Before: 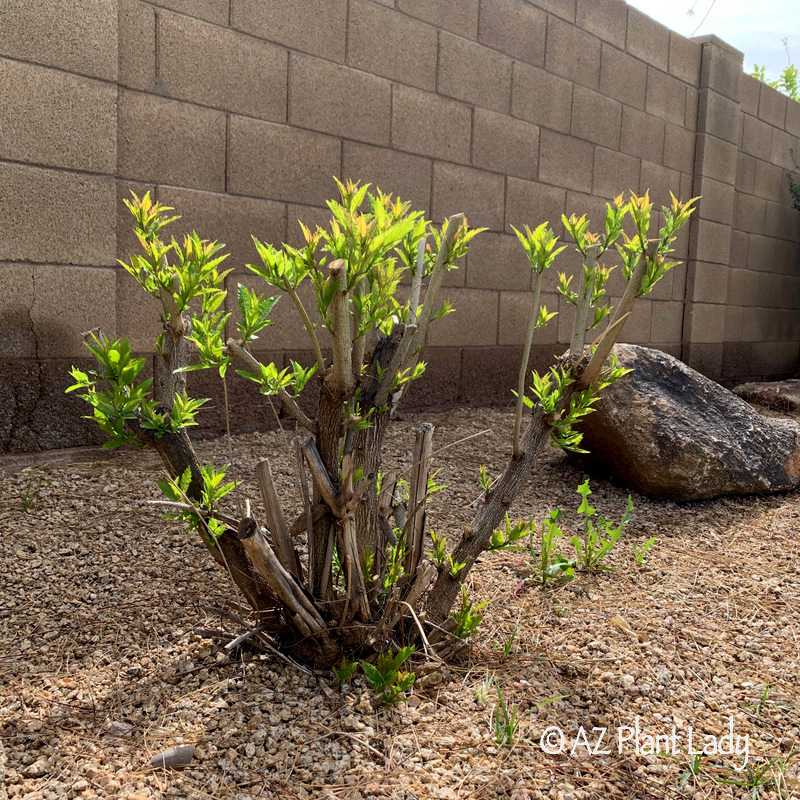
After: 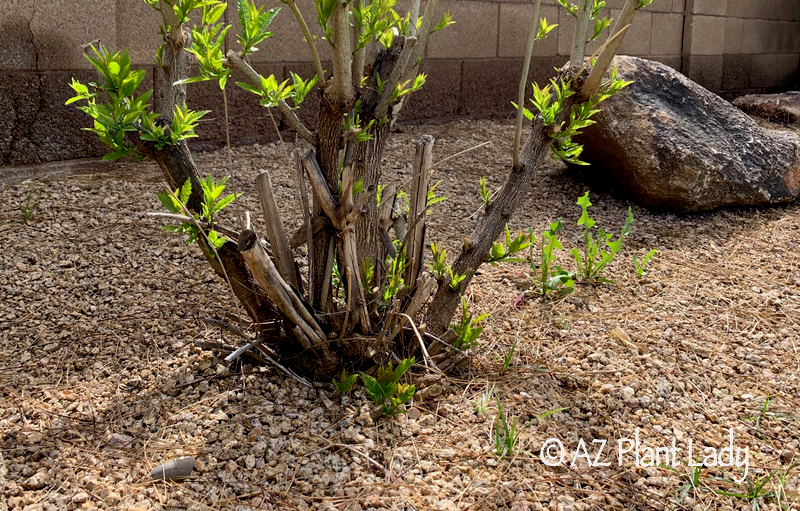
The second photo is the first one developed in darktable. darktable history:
crop and rotate: top 36.034%
shadows and highlights: low approximation 0.01, soften with gaussian
